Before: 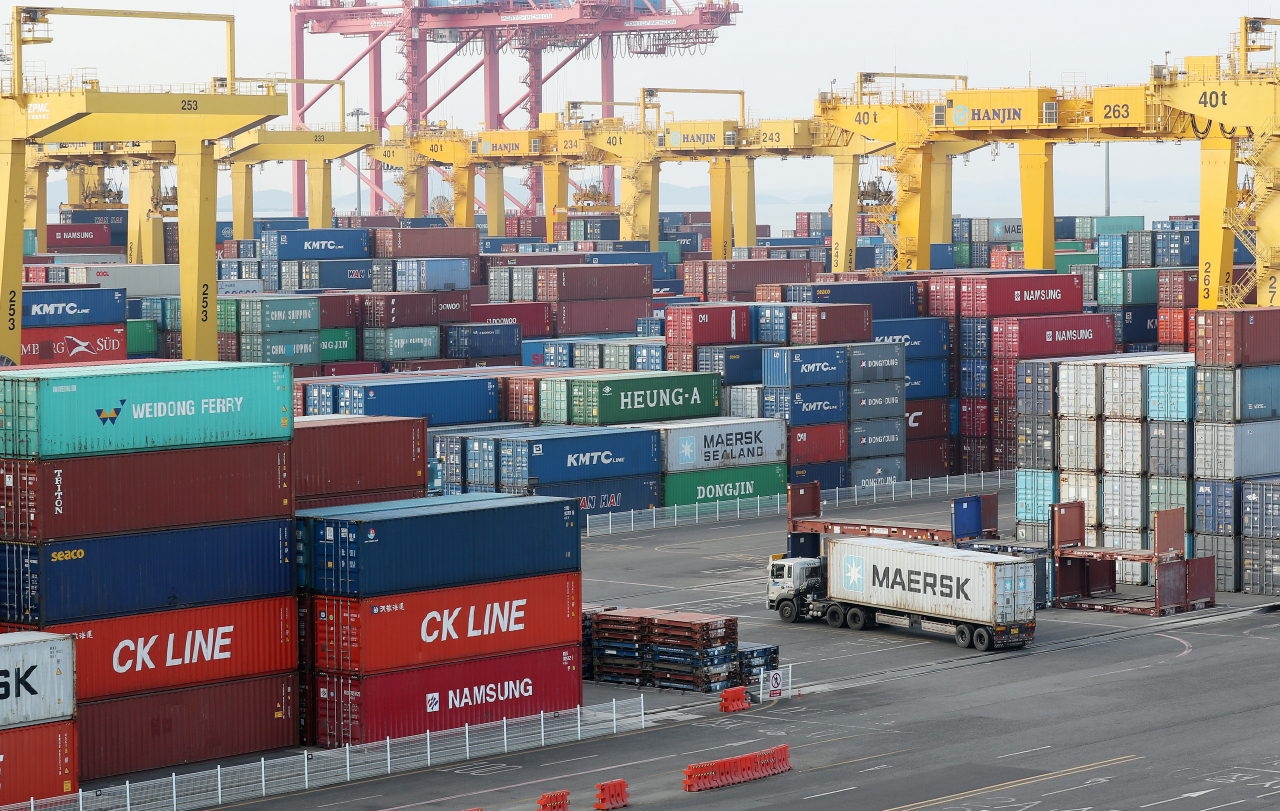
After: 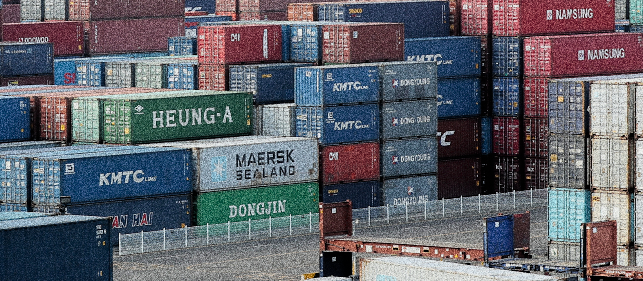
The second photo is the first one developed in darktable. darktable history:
crop: left 36.607%, top 34.735%, right 13.146%, bottom 30.611%
grain: coarseness 30.02 ISO, strength 100%
filmic rgb: black relative exposure -3.92 EV, white relative exposure 3.14 EV, hardness 2.87
